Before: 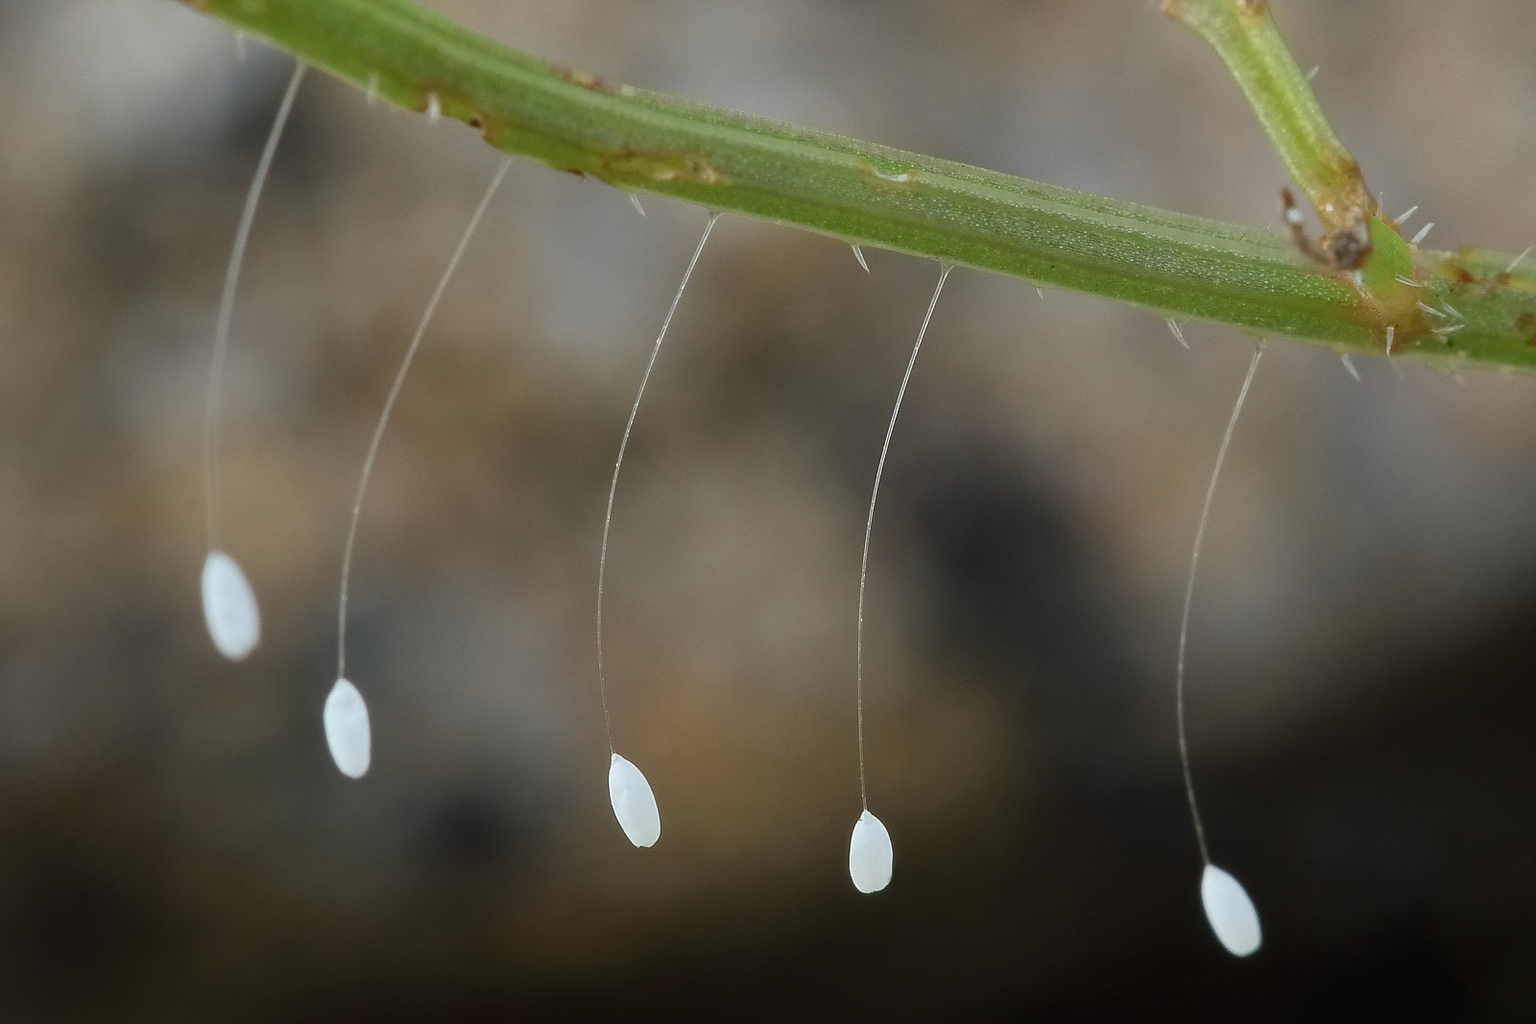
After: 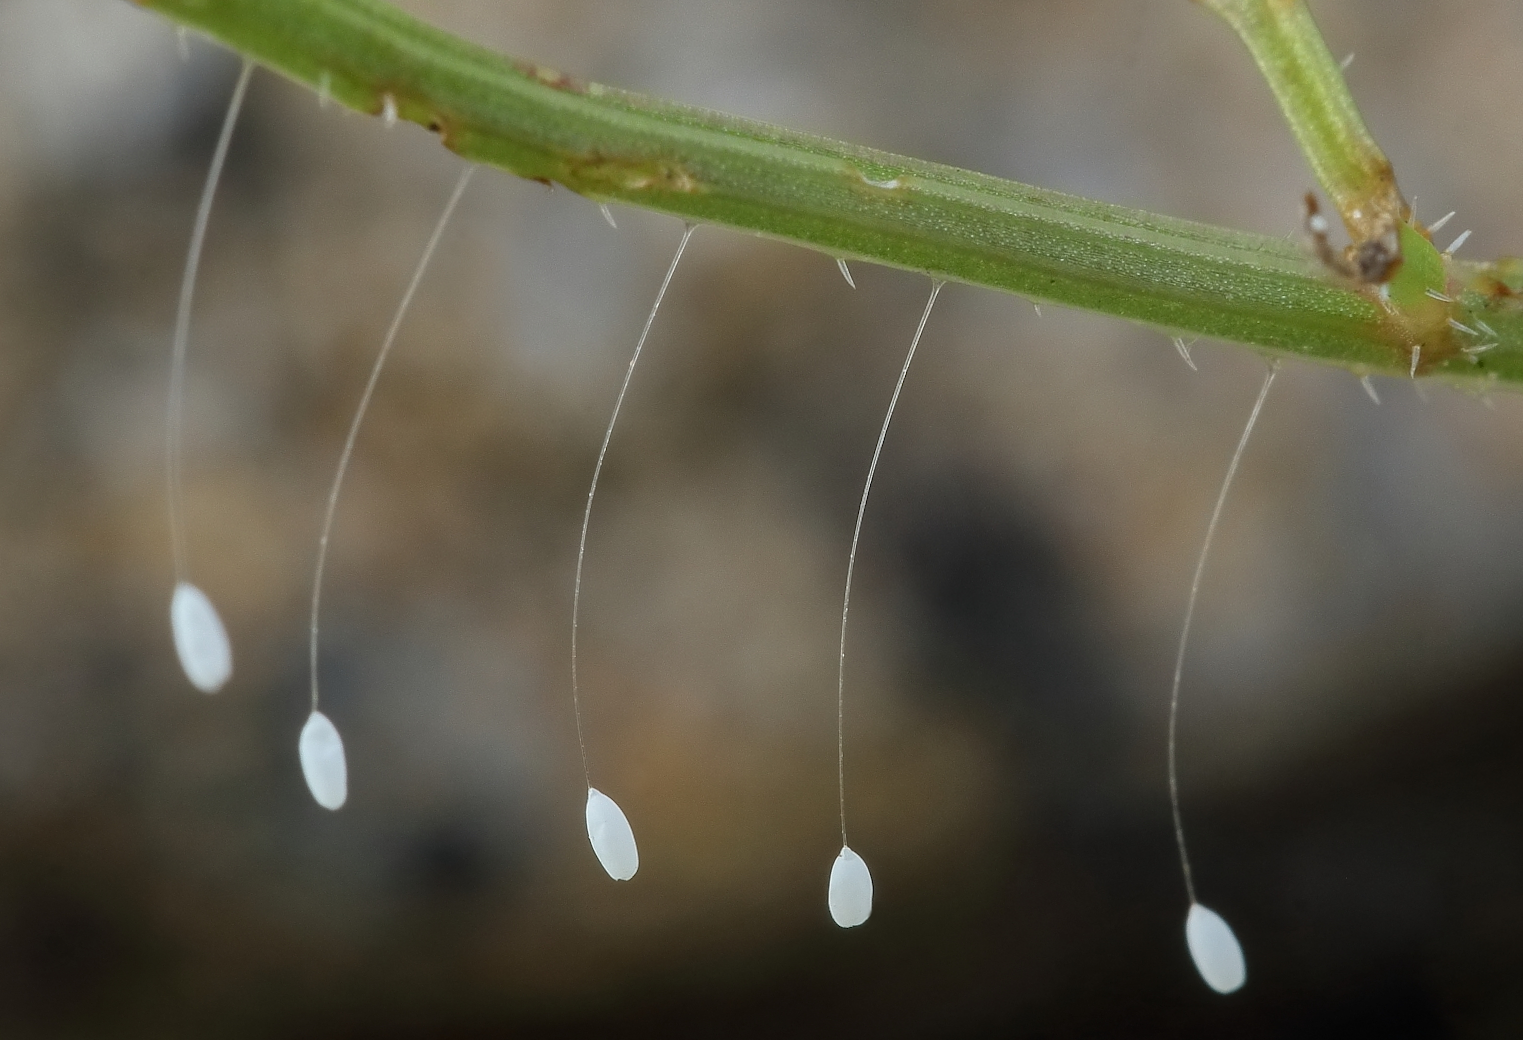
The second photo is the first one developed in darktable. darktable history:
rotate and perspective: rotation 0.074°, lens shift (vertical) 0.096, lens shift (horizontal) -0.041, crop left 0.043, crop right 0.952, crop top 0.024, crop bottom 0.979
local contrast: detail 110%
